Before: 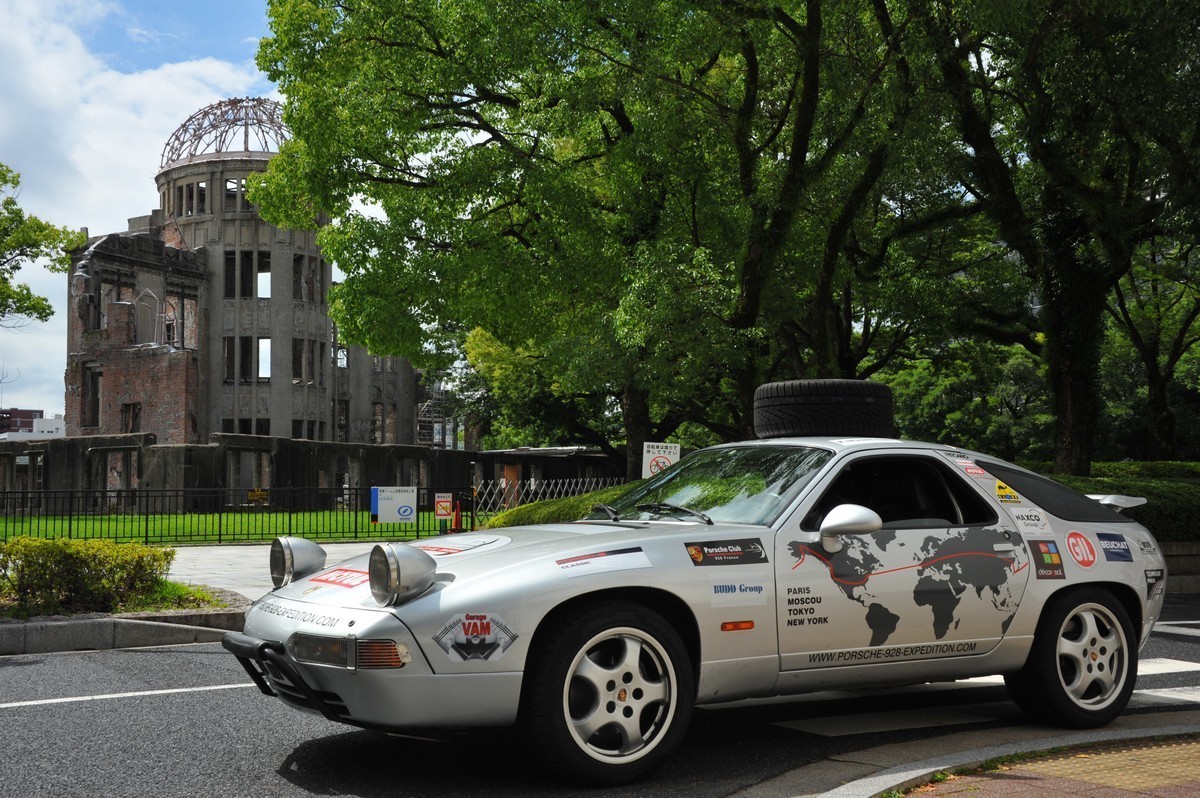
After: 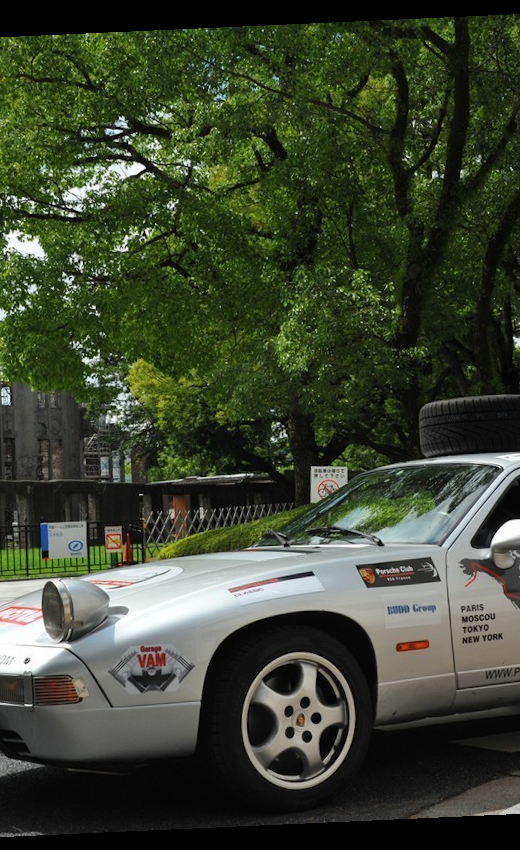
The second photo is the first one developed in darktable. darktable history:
crop: left 28.583%, right 29.231%
rotate and perspective: rotation -2.56°, automatic cropping off
